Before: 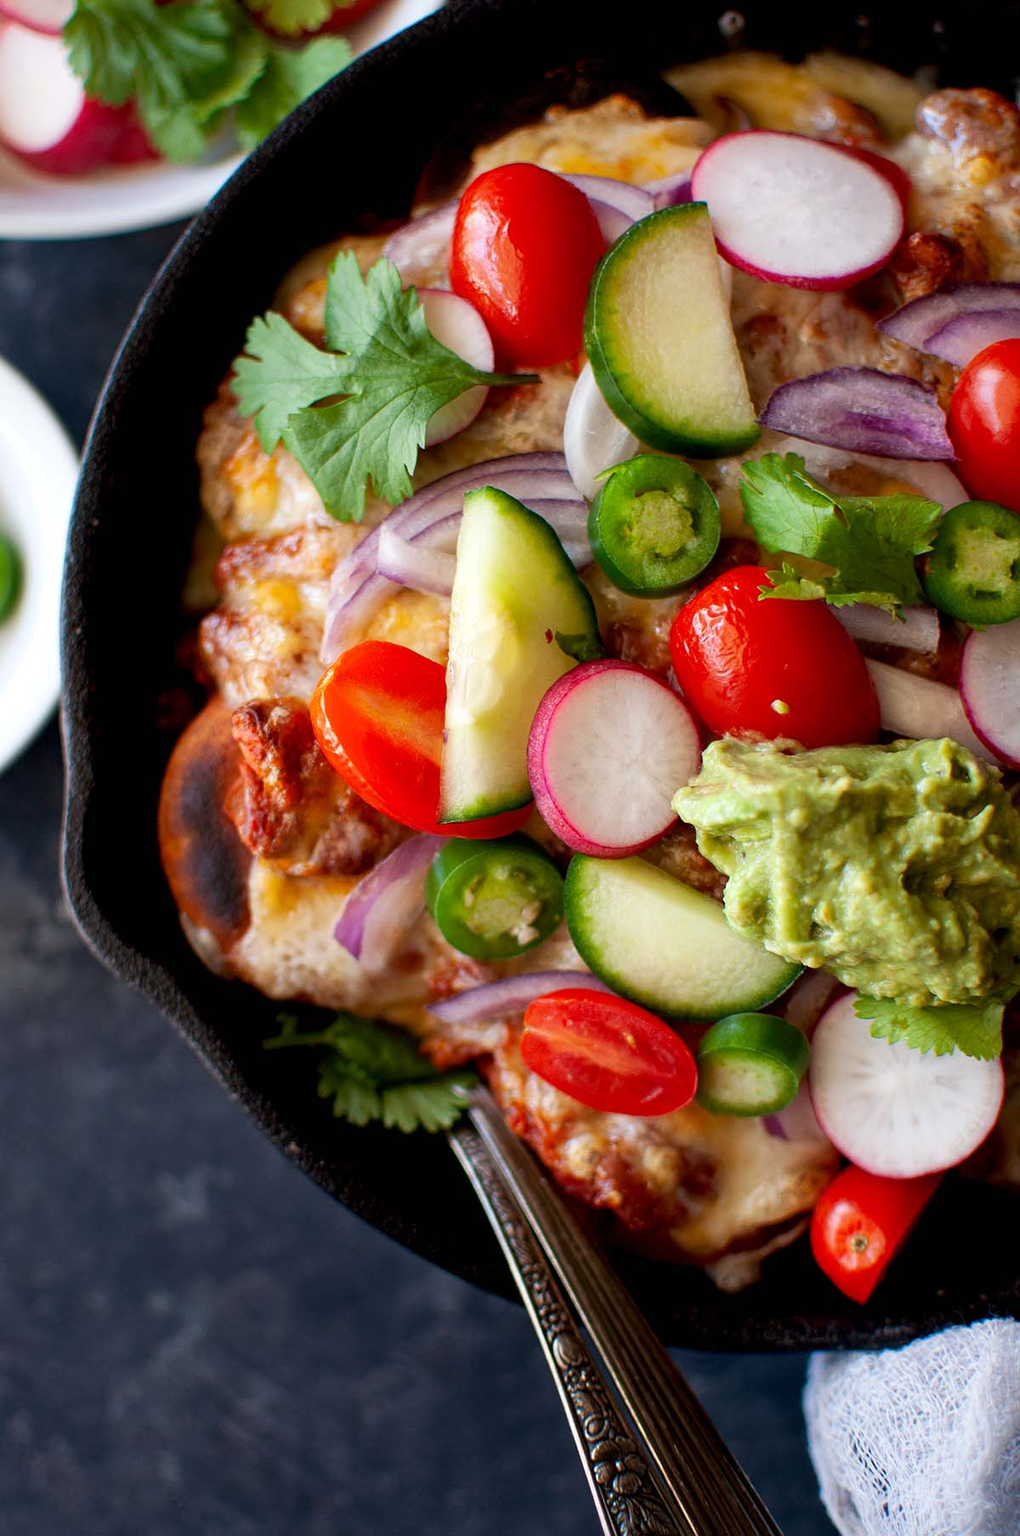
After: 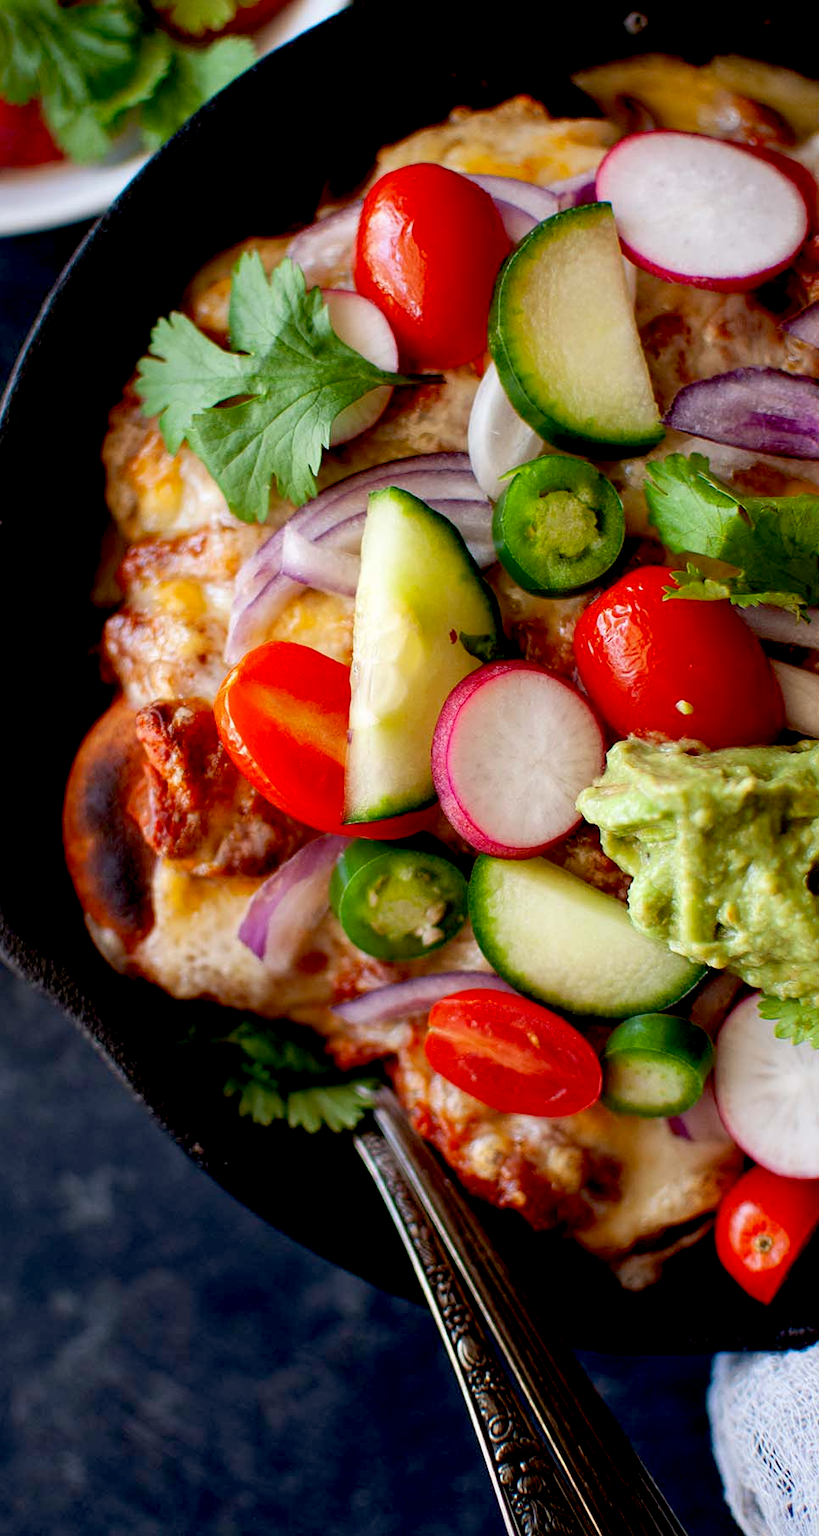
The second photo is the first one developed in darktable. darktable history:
crop and rotate: left 9.481%, right 10.202%
exposure: black level correction 0.017, exposure -0.01 EV, compensate highlight preservation false
